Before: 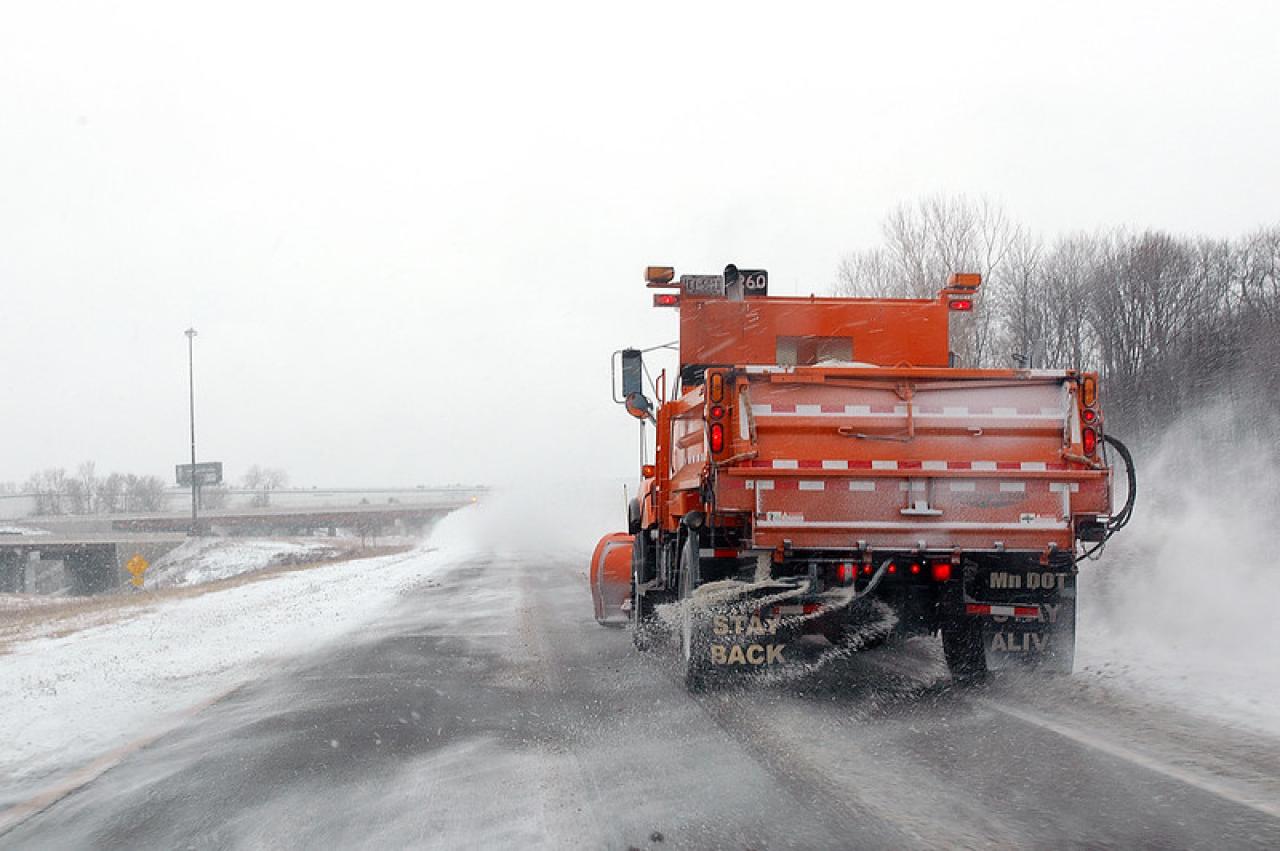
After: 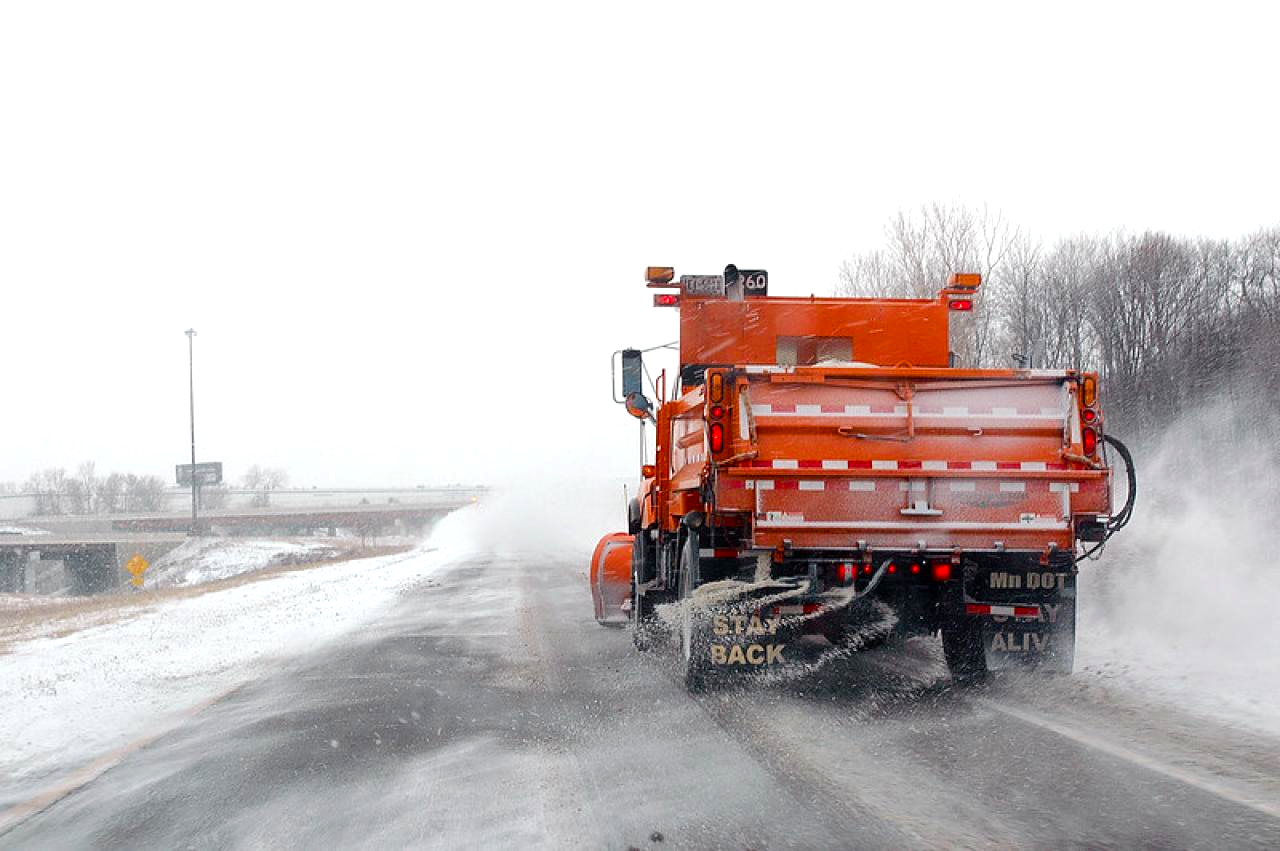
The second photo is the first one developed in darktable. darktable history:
color balance rgb: perceptual saturation grading › global saturation 20%, perceptual saturation grading › highlights -24.829%, perceptual saturation grading › shadows 24.4%, perceptual brilliance grading › highlights 6.727%, perceptual brilliance grading › mid-tones 17.67%, perceptual brilliance grading › shadows -5.308%, global vibrance 15.178%
